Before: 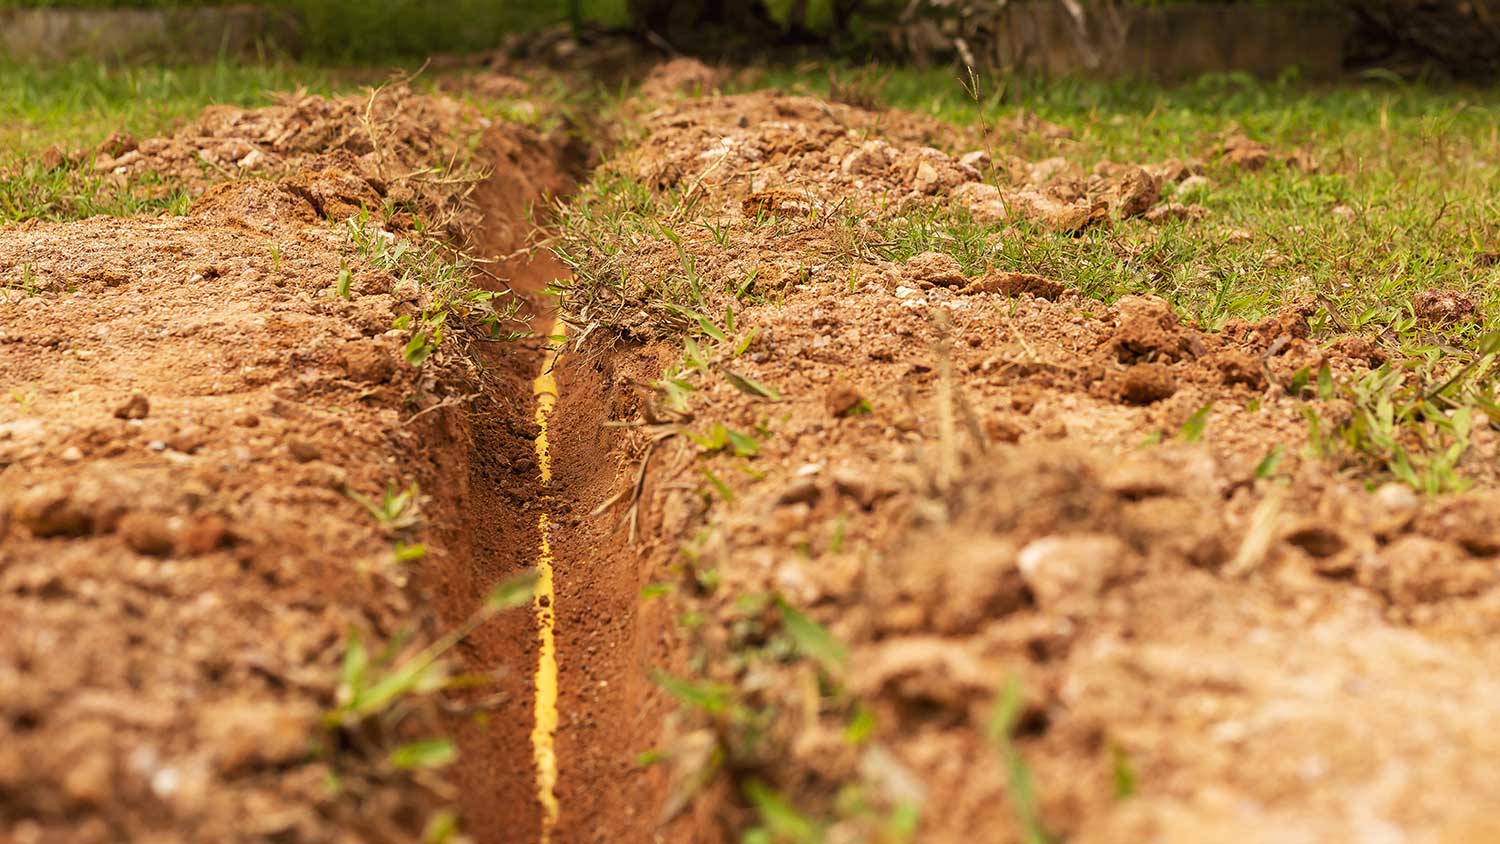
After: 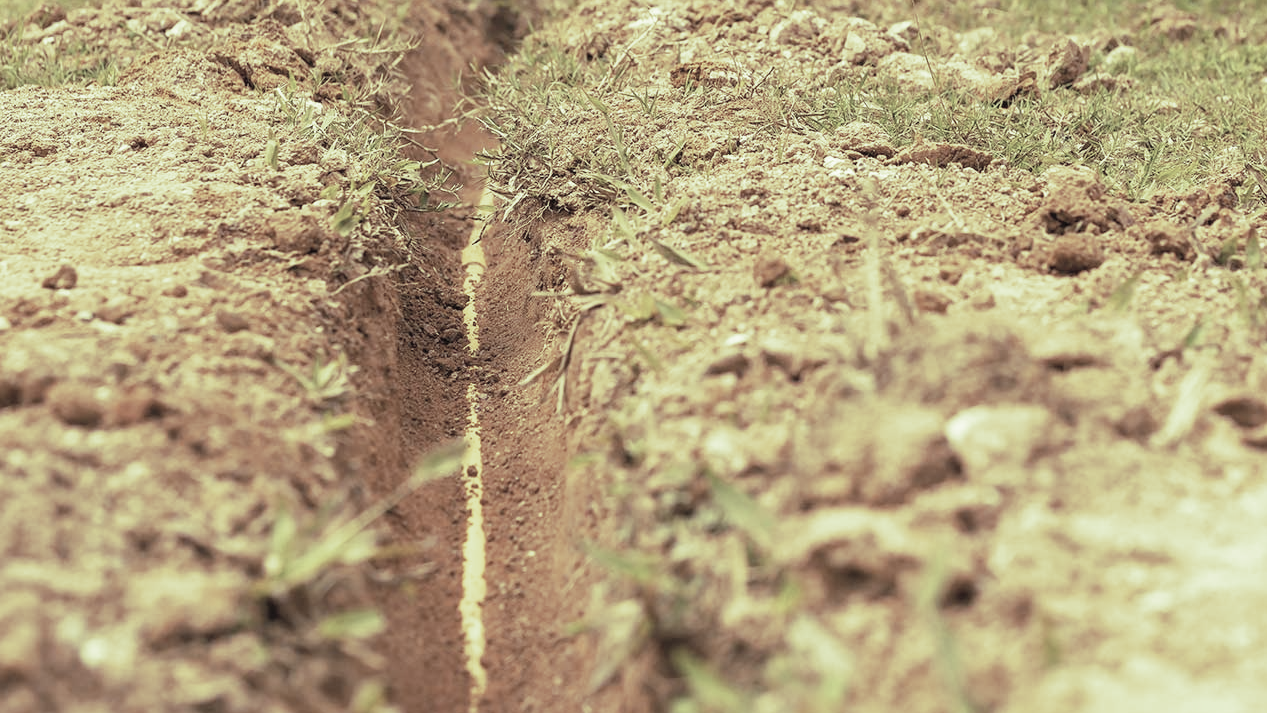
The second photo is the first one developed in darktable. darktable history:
contrast brightness saturation: brightness 0.18, saturation -0.5
crop and rotate: left 4.842%, top 15.51%, right 10.668%
white balance: red 0.982, blue 1.018
split-toning: shadows › hue 290.82°, shadows › saturation 0.34, highlights › saturation 0.38, balance 0, compress 50%
